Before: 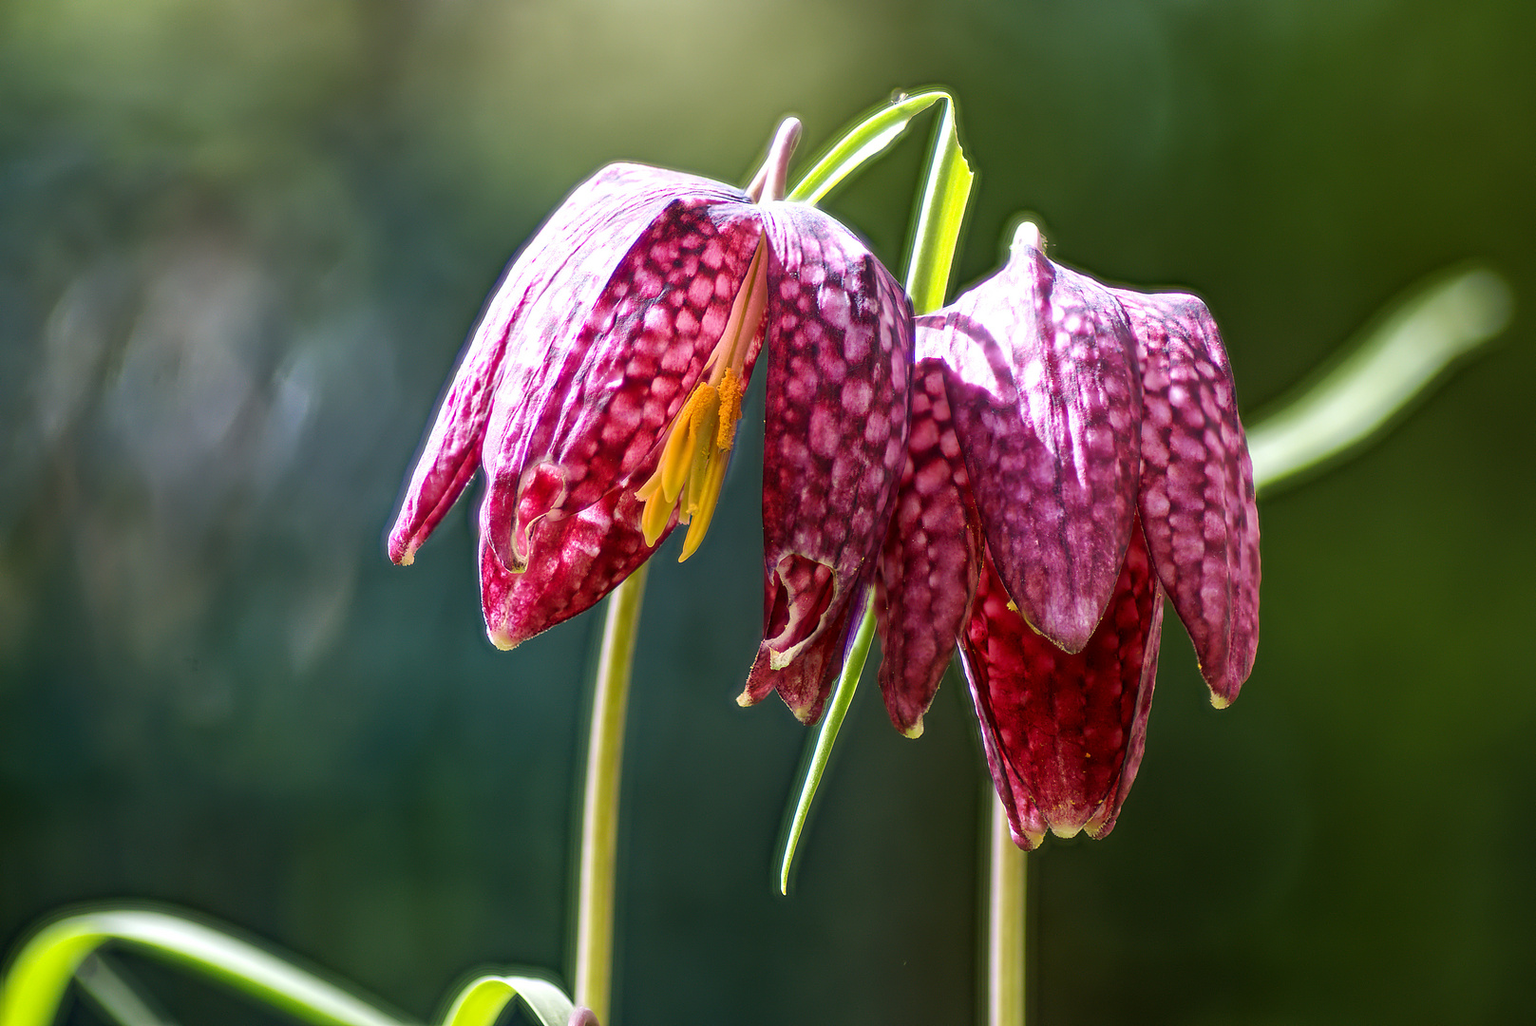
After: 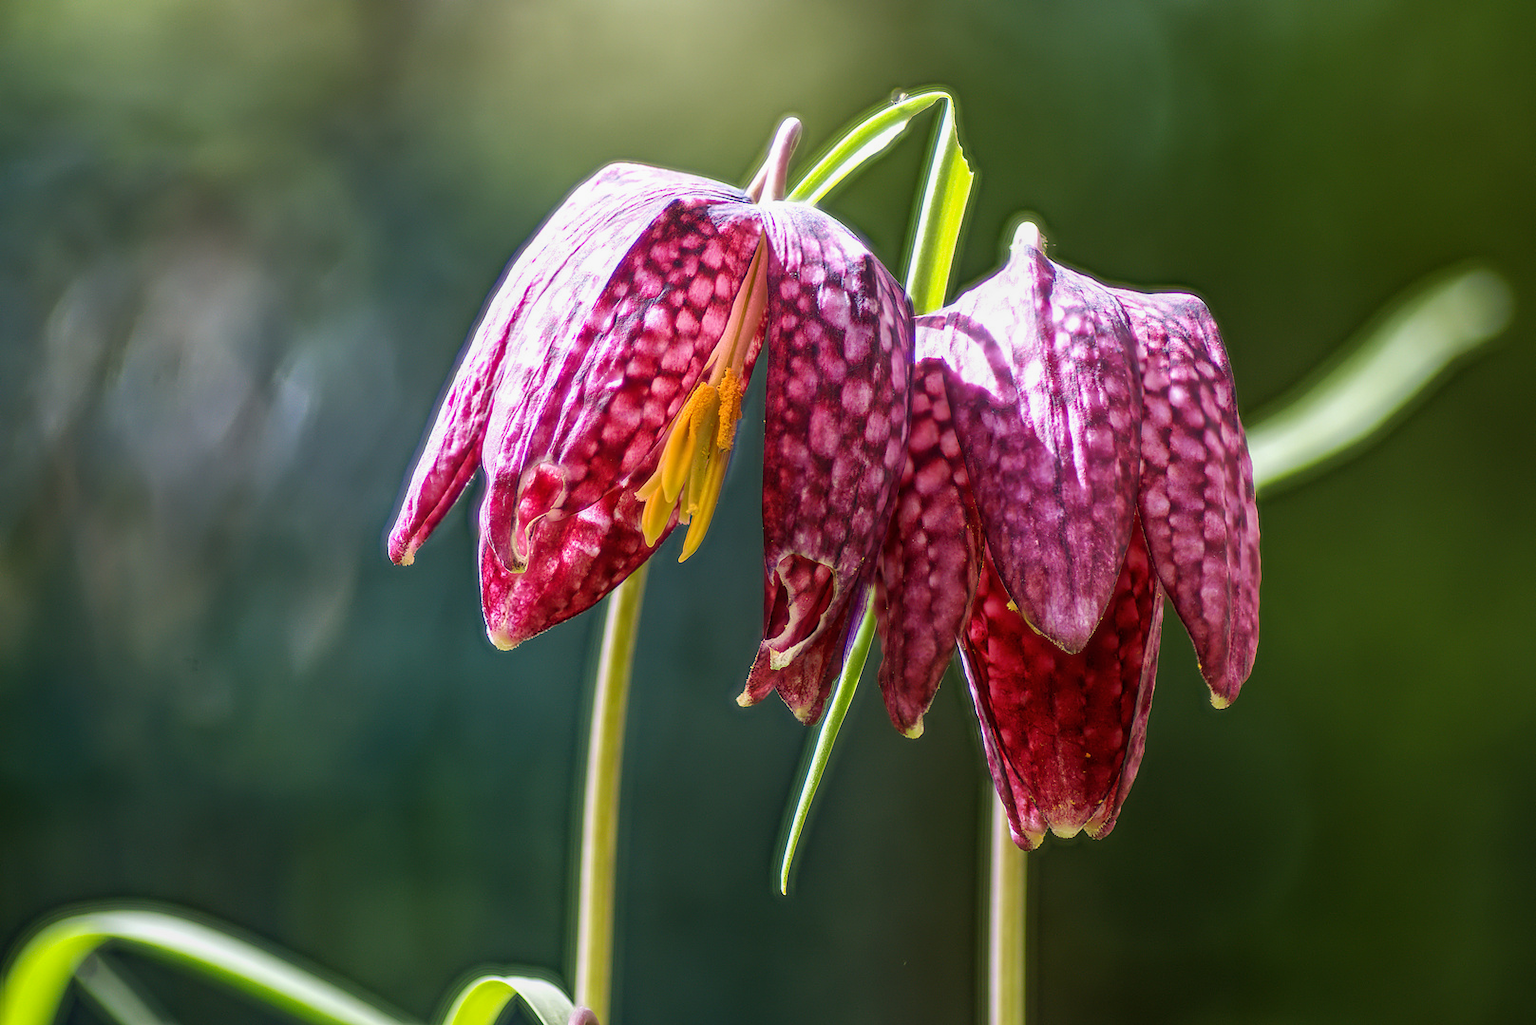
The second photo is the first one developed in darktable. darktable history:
local contrast: detail 109%
